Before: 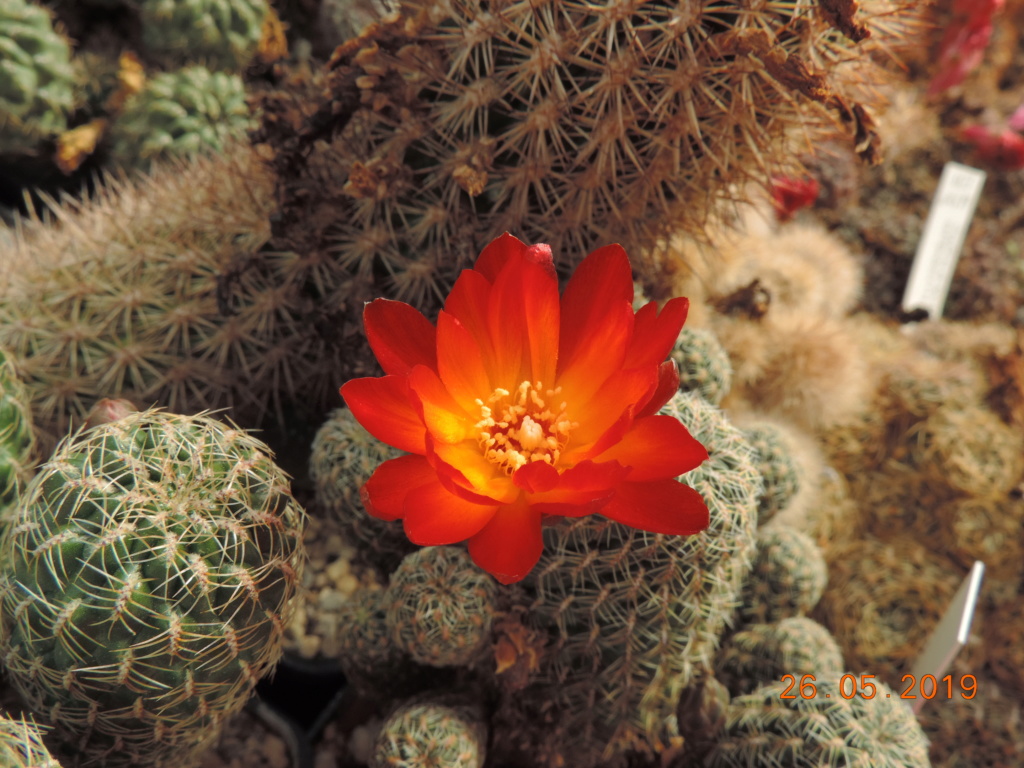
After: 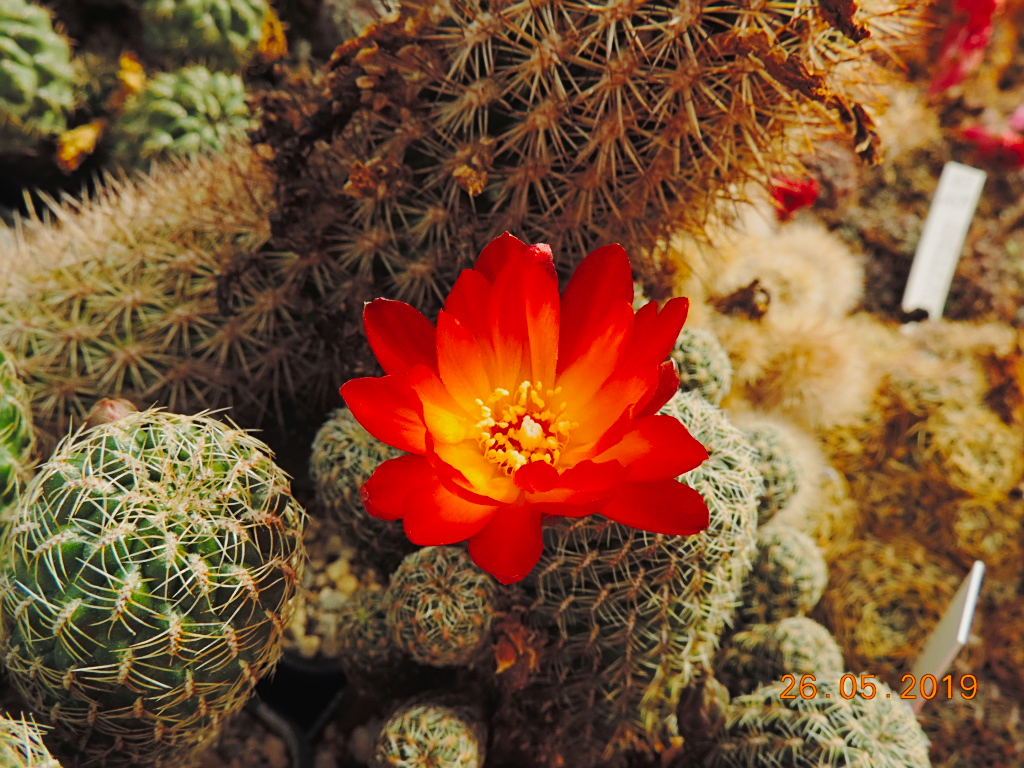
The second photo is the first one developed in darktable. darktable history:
tone curve: curves: ch0 [(0, 0.018) (0.036, 0.038) (0.15, 0.131) (0.27, 0.247) (0.503, 0.556) (0.763, 0.785) (1, 0.919)]; ch1 [(0, 0) (0.203, 0.158) (0.333, 0.283) (0.451, 0.417) (0.502, 0.5) (0.519, 0.522) (0.562, 0.588) (0.603, 0.664) (0.722, 0.813) (1, 1)]; ch2 [(0, 0) (0.29, 0.295) (0.404, 0.436) (0.497, 0.499) (0.521, 0.523) (0.561, 0.605) (0.639, 0.664) (0.712, 0.764) (1, 1)], preserve colors none
sharpen: on, module defaults
color balance rgb: perceptual saturation grading › global saturation 19.281%
